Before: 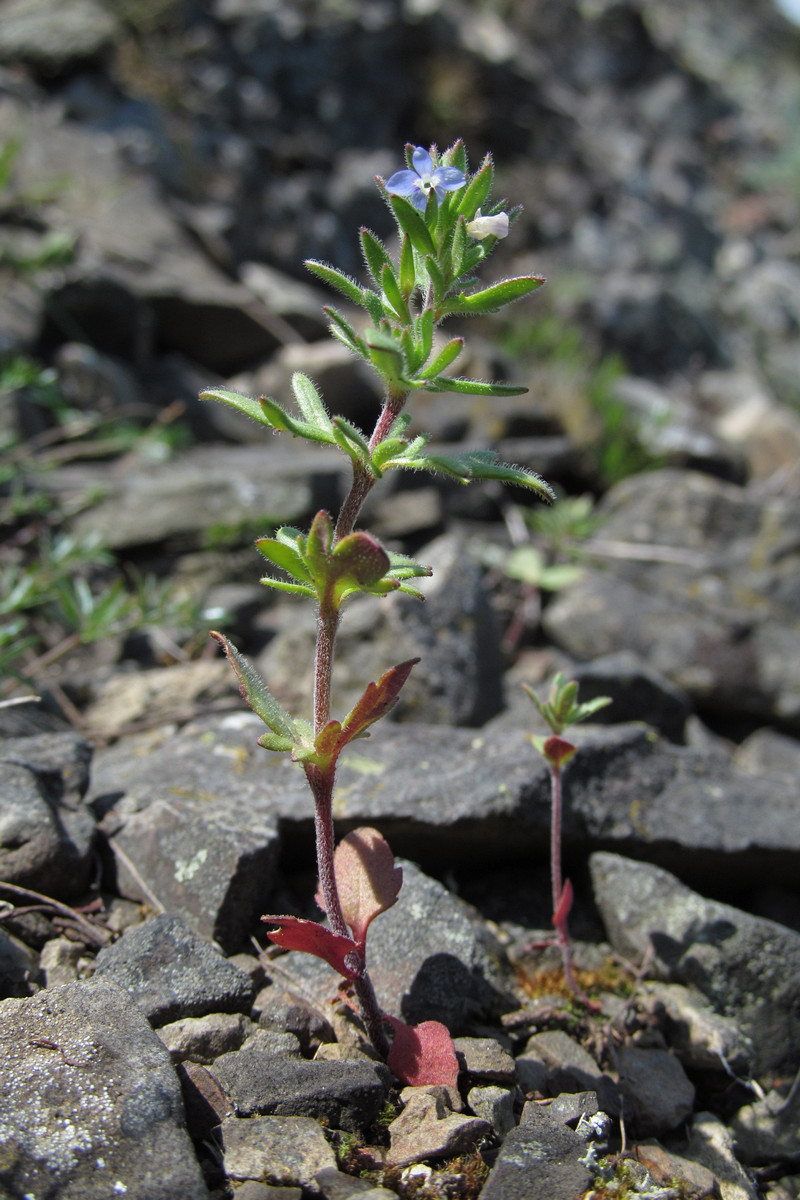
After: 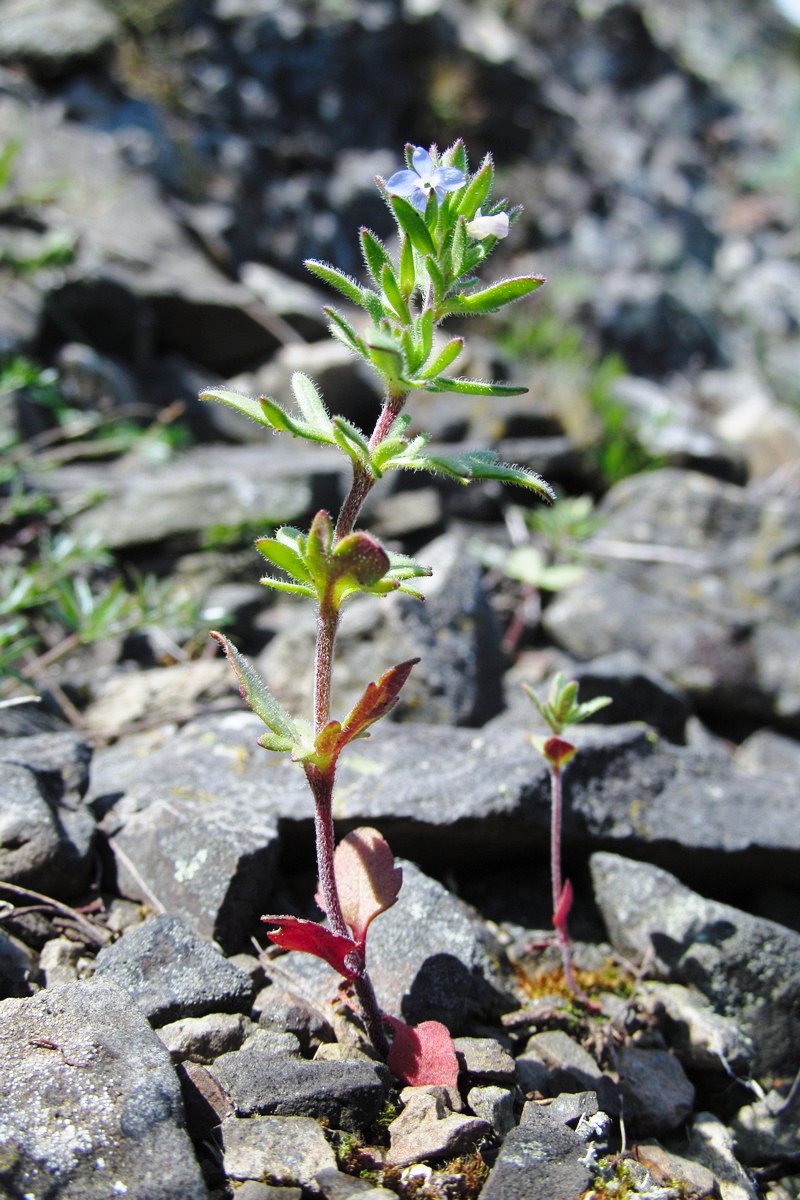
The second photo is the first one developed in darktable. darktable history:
white balance: red 0.976, blue 1.04
base curve: curves: ch0 [(0, 0) (0.028, 0.03) (0.121, 0.232) (0.46, 0.748) (0.859, 0.968) (1, 1)], preserve colors none
